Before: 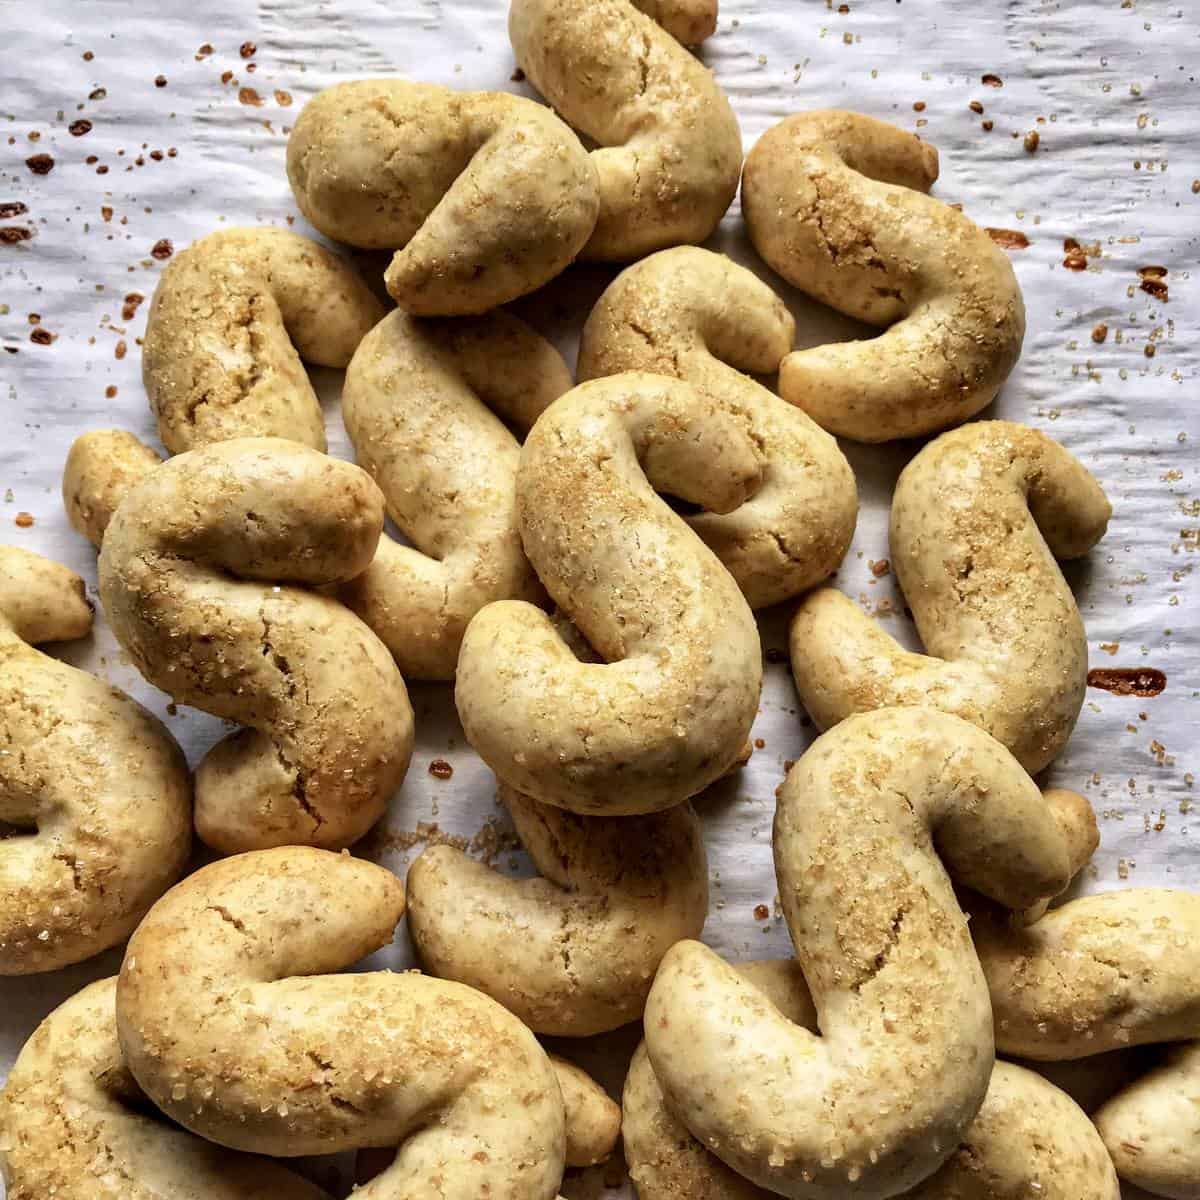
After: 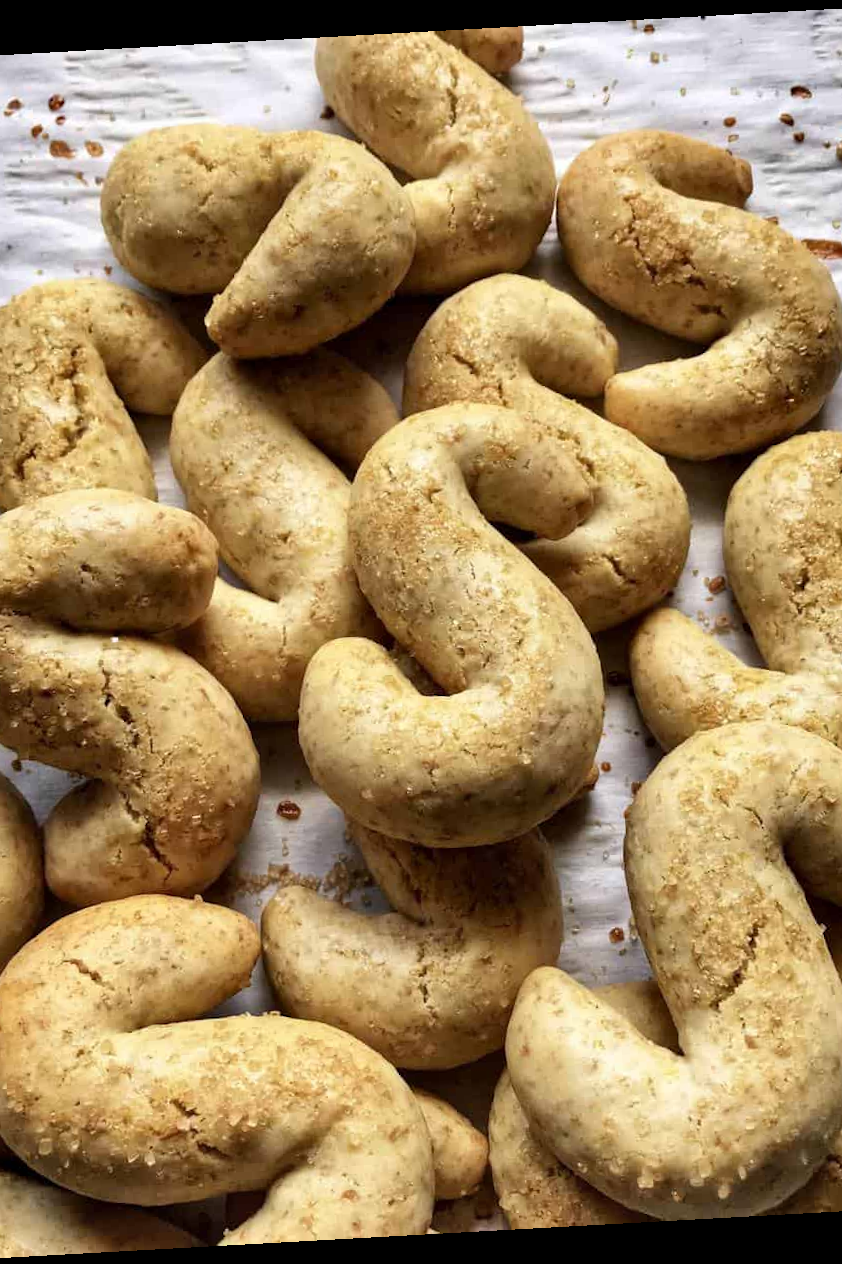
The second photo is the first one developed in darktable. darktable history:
crop: left 15.419%, right 17.914%
shadows and highlights: soften with gaussian
rotate and perspective: rotation -3.18°, automatic cropping off
